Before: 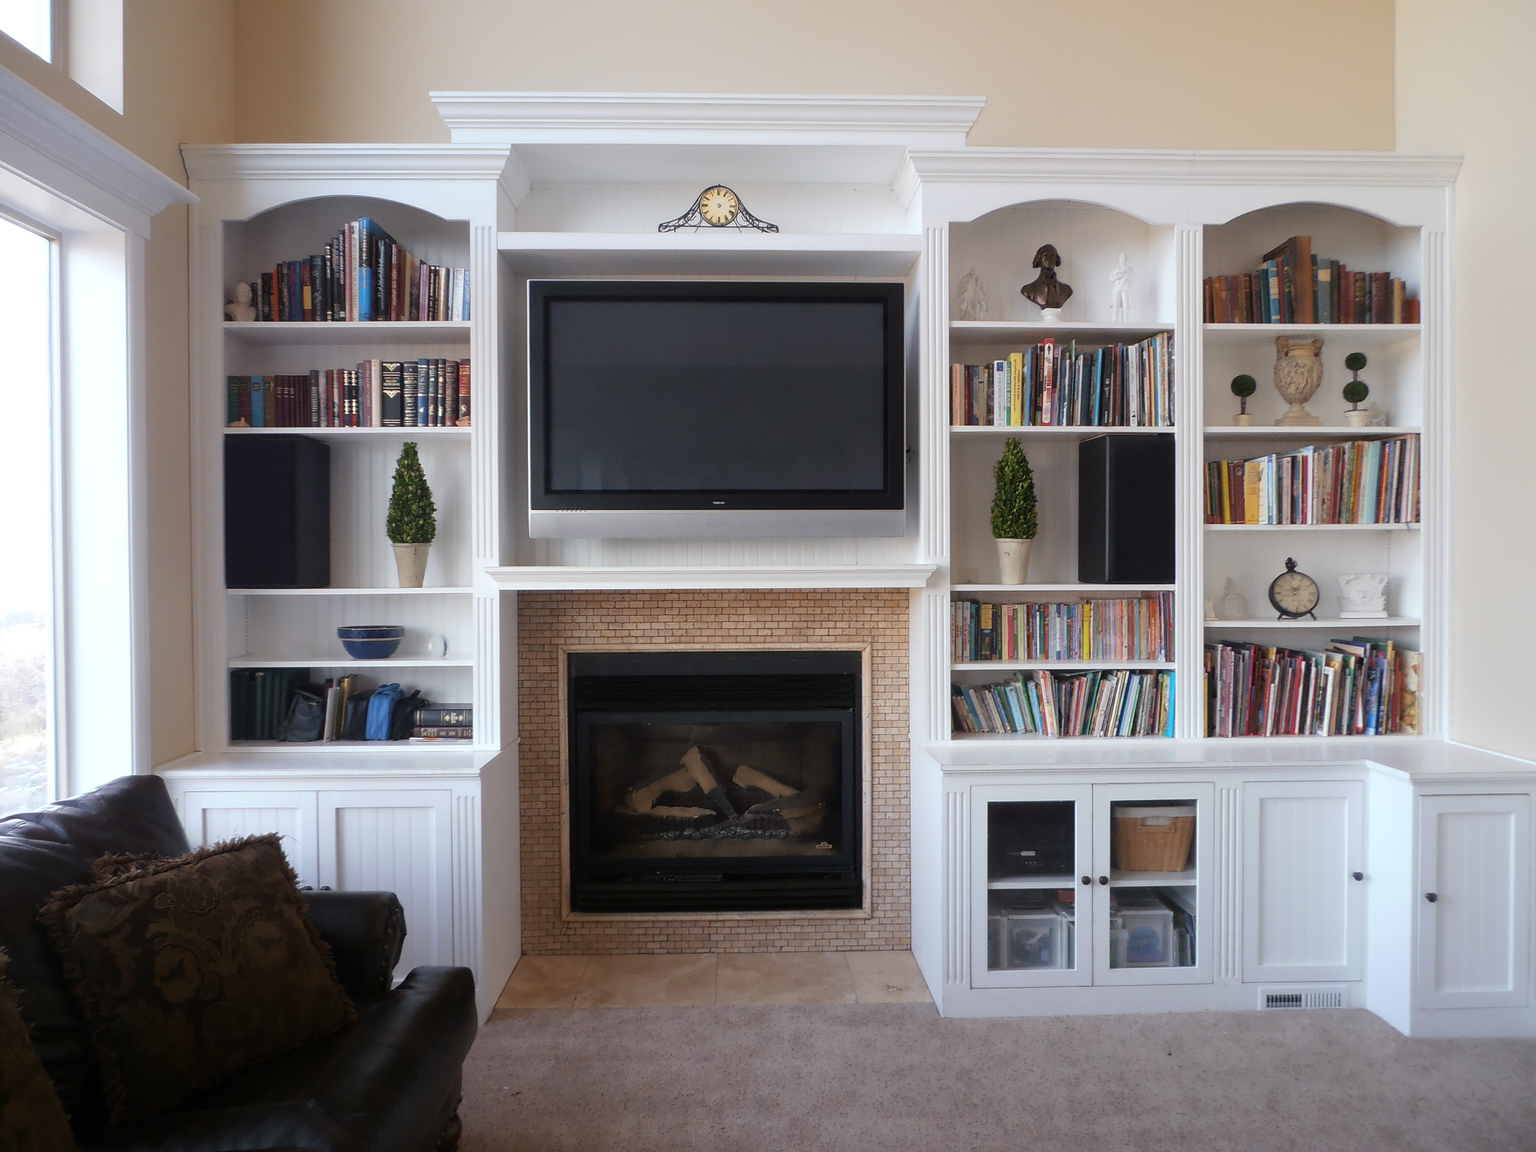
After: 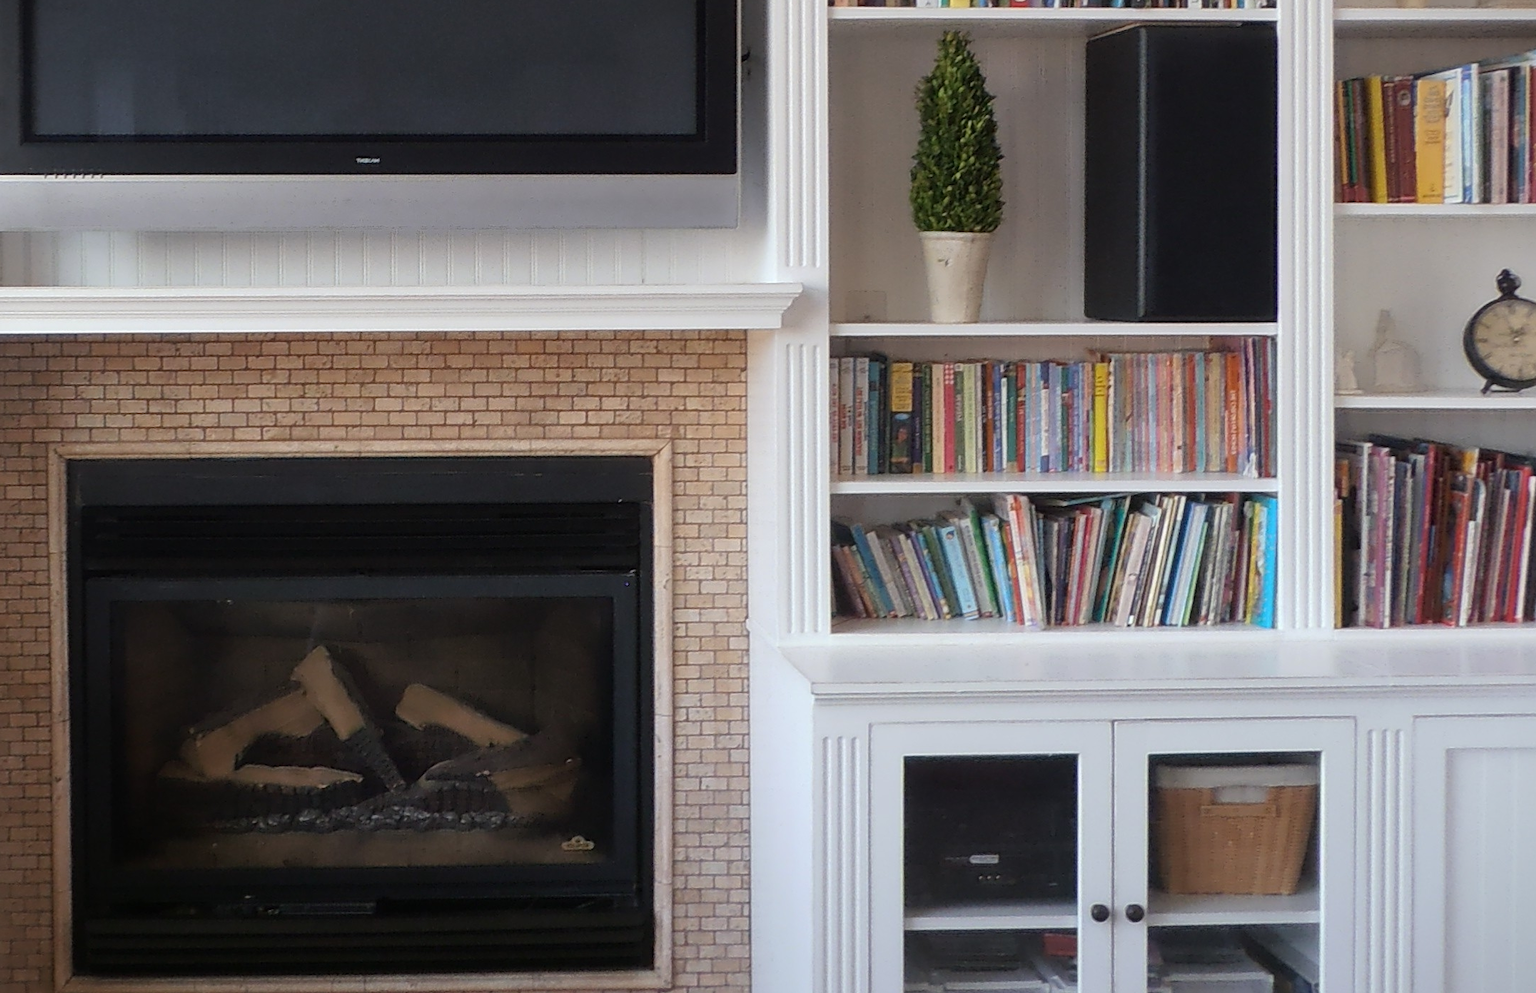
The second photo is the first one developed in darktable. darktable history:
vignetting: fall-off start 100.04%
crop: left 34.775%, top 36.685%, right 15.024%, bottom 20.02%
